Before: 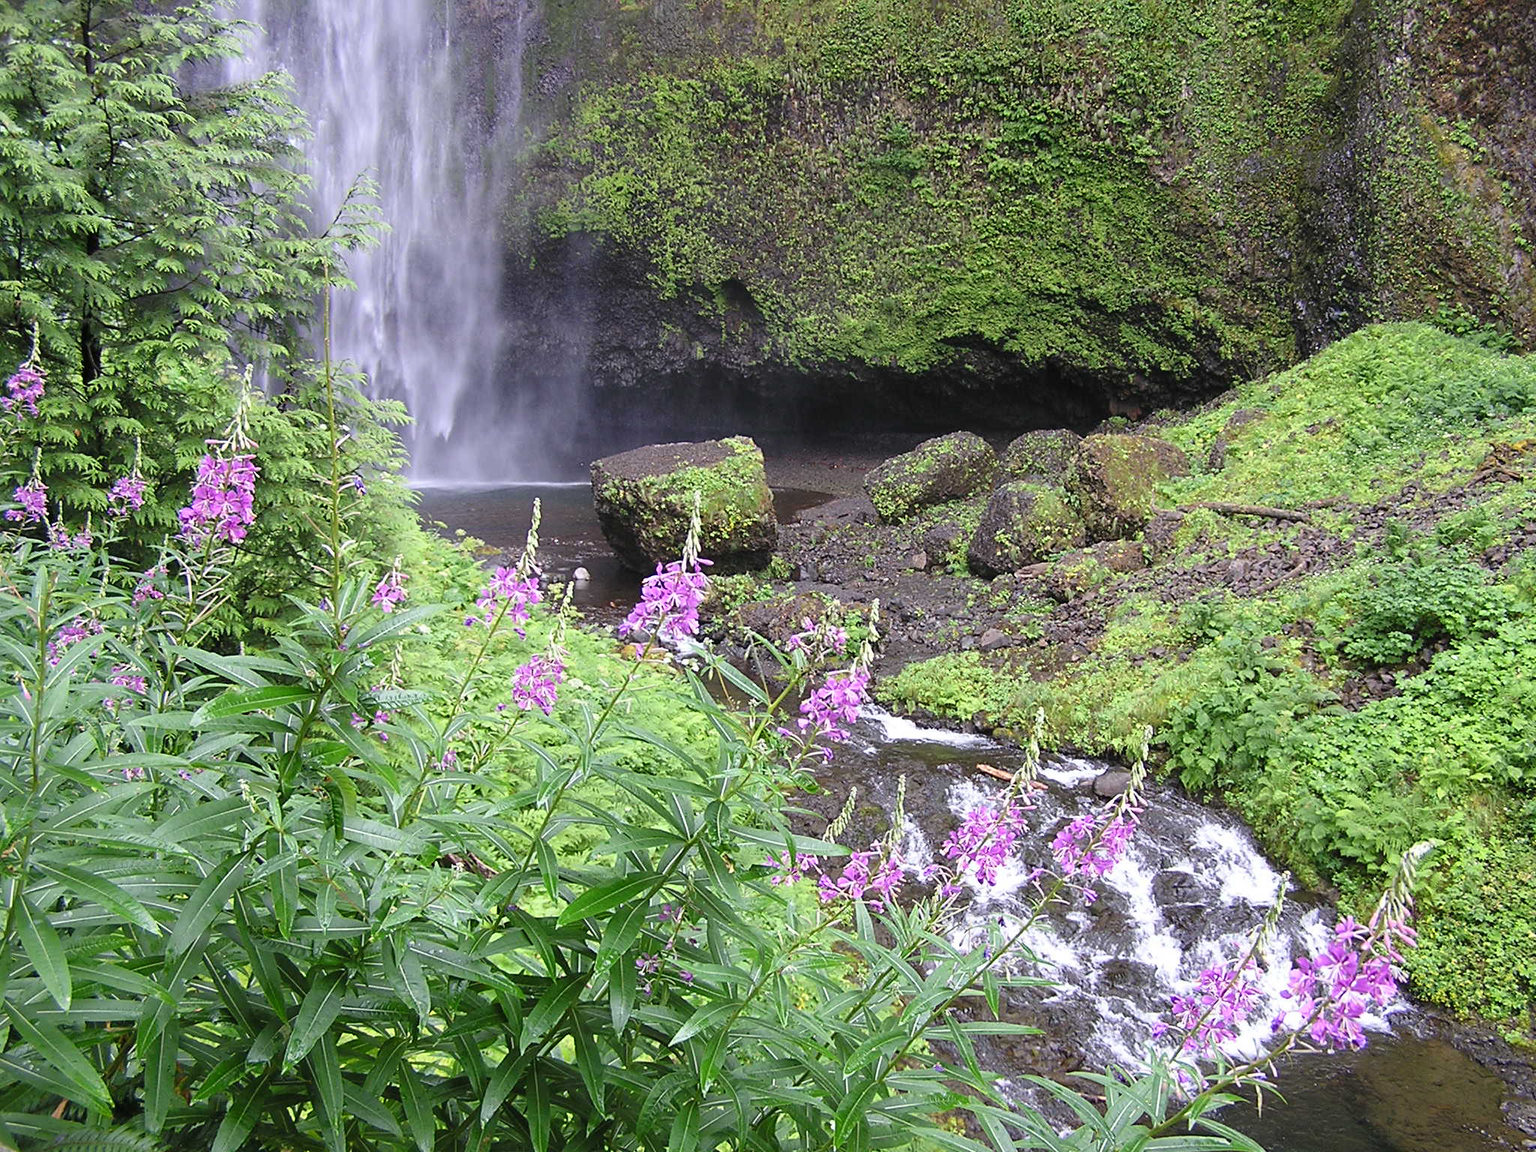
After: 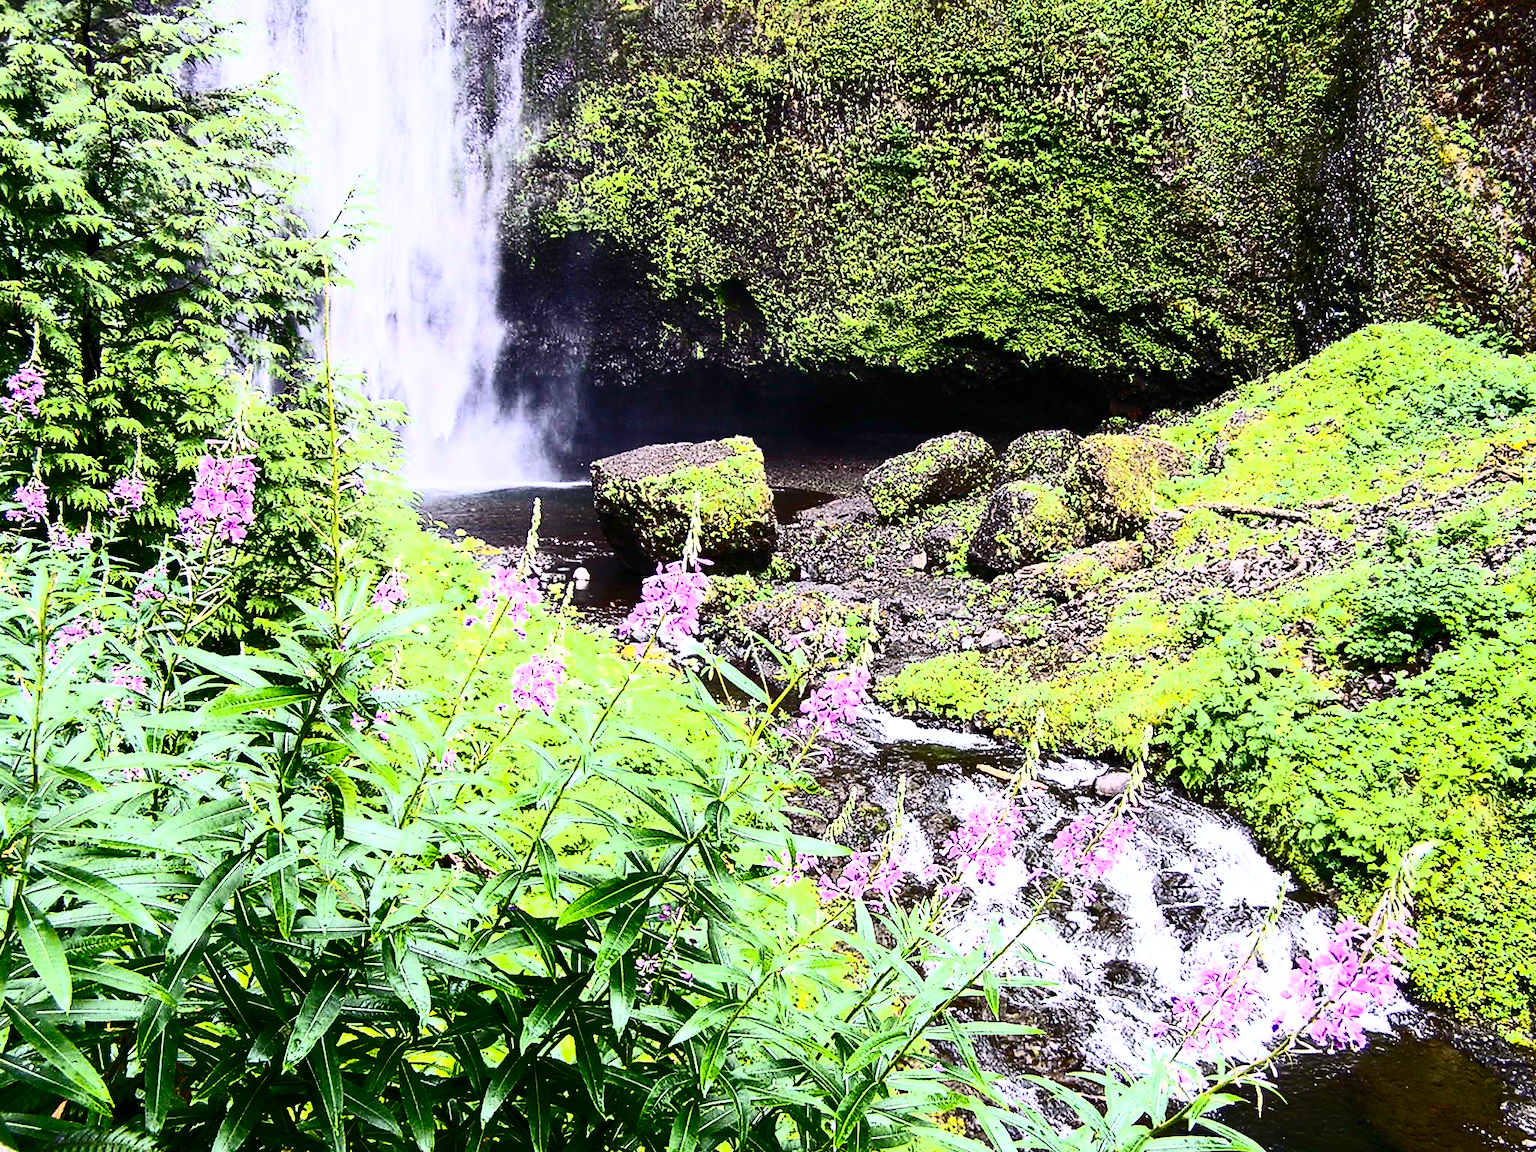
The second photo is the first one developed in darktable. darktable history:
contrast brightness saturation: contrast 0.93, brightness 0.2
tone equalizer: -8 EV -0.417 EV, -7 EV -0.389 EV, -6 EV -0.333 EV, -5 EV -0.222 EV, -3 EV 0.222 EV, -2 EV 0.333 EV, -1 EV 0.389 EV, +0 EV 0.417 EV, edges refinement/feathering 500, mask exposure compensation -1.57 EV, preserve details no
color balance rgb: linear chroma grading › global chroma 15%, perceptual saturation grading › global saturation 30%
